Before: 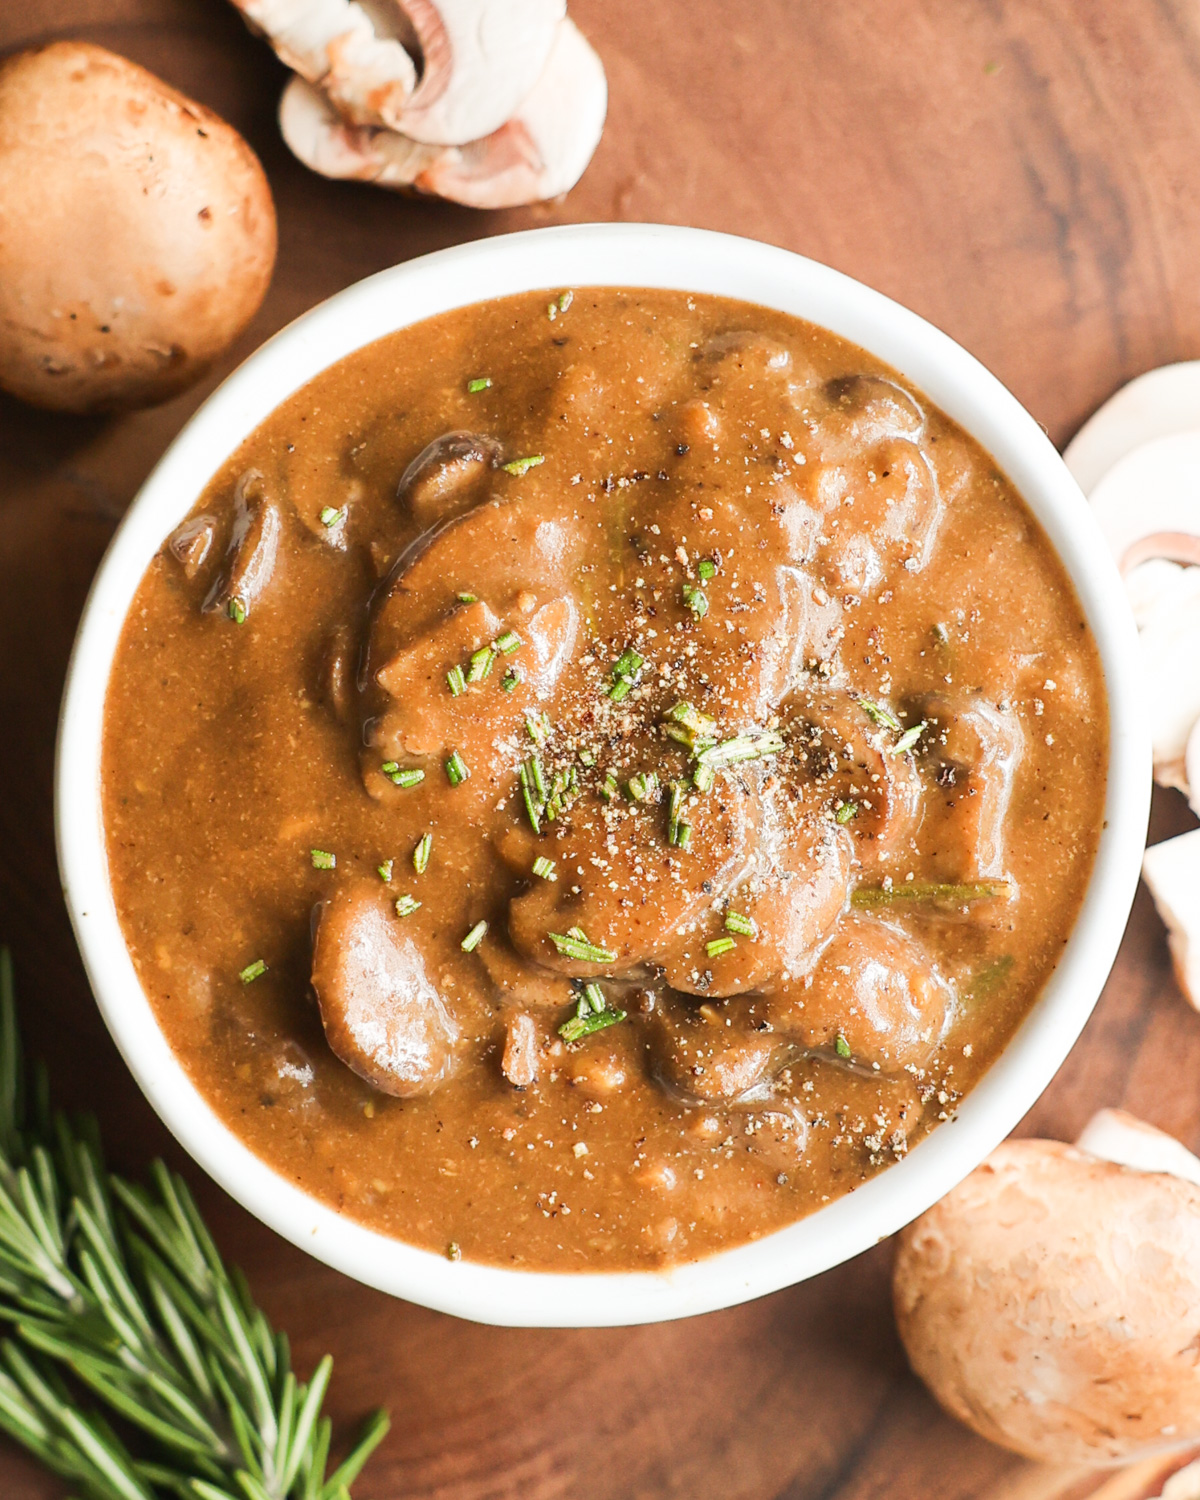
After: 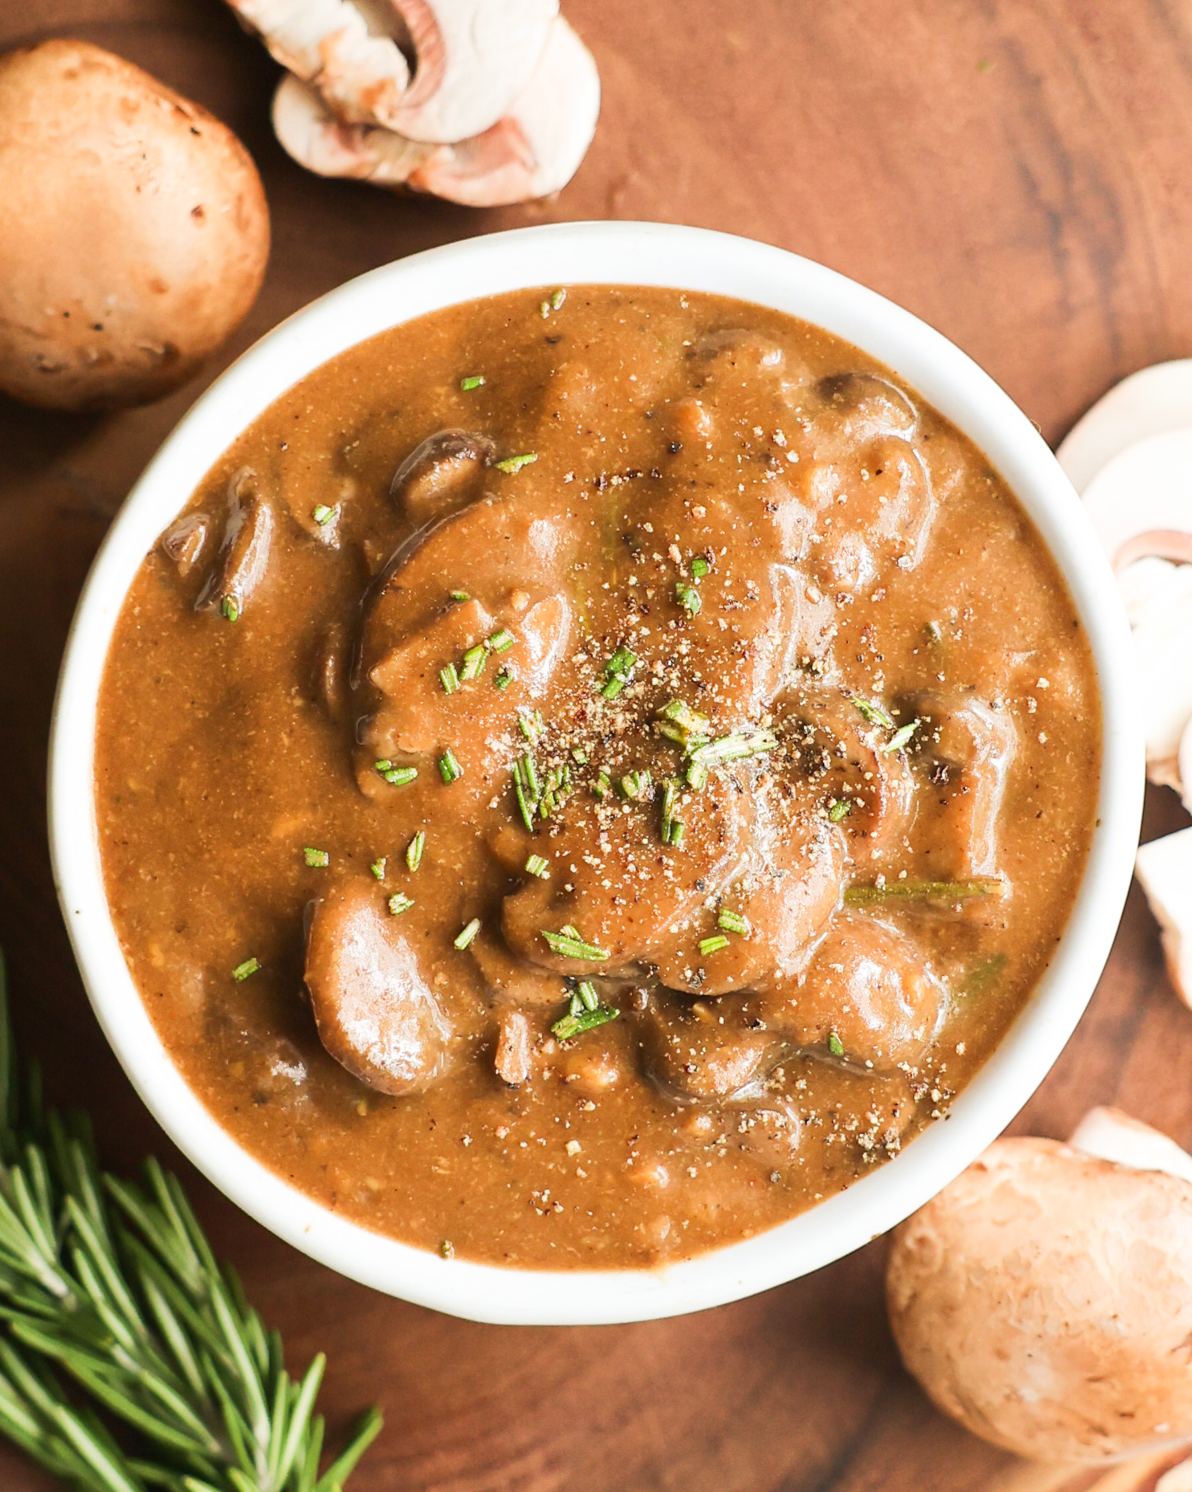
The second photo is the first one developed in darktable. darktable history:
velvia: on, module defaults
crop and rotate: left 0.614%, top 0.179%, bottom 0.309%
